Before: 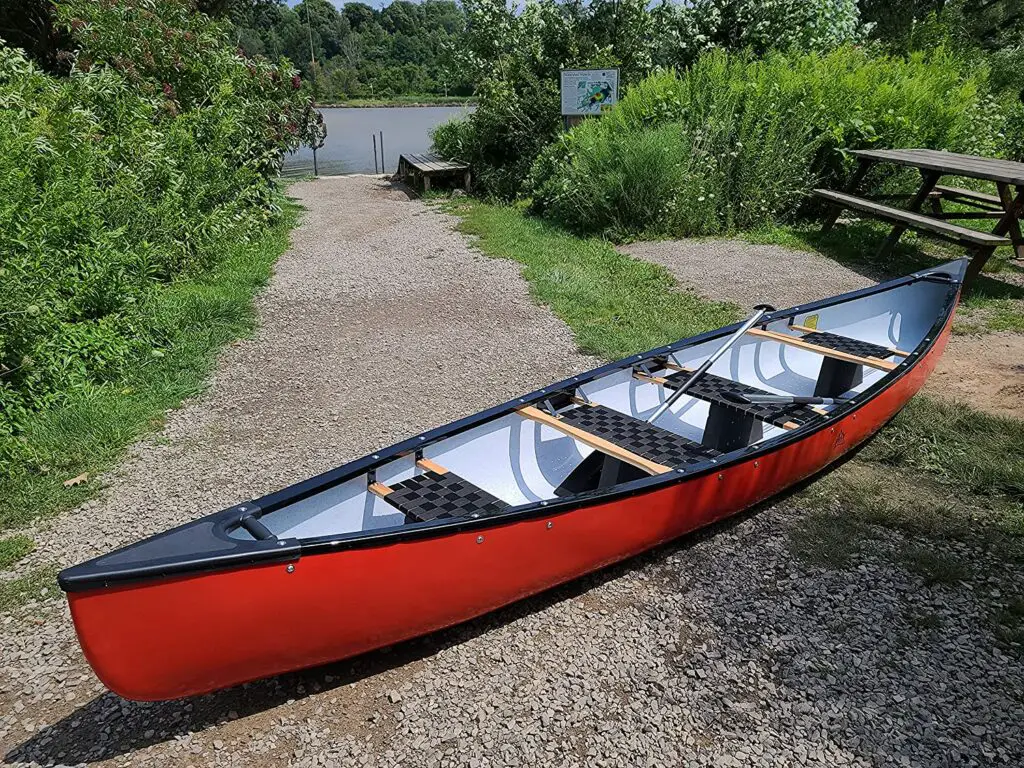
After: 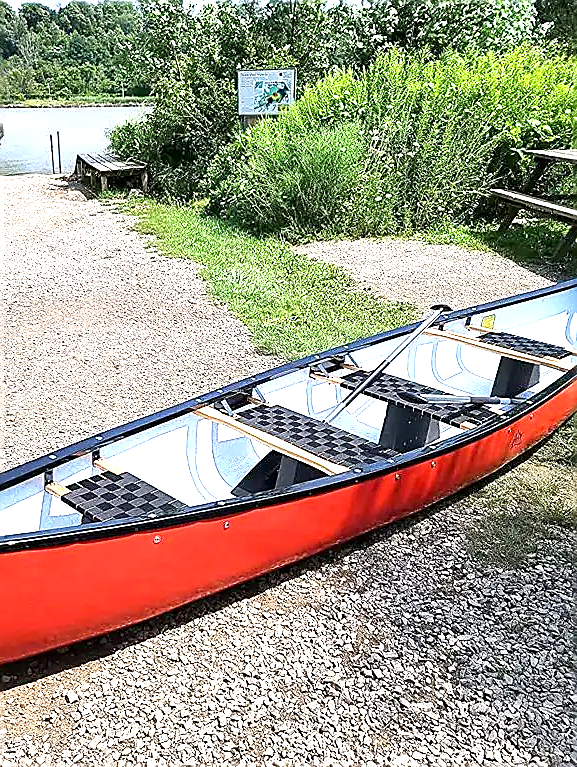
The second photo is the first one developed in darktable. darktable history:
exposure: black level correction 0.001, exposure 1.736 EV, compensate exposure bias true, compensate highlight preservation false
crop: left 31.592%, top 0.008%, right 11.979%
sharpen: radius 1.381, amount 1.258, threshold 0.827
